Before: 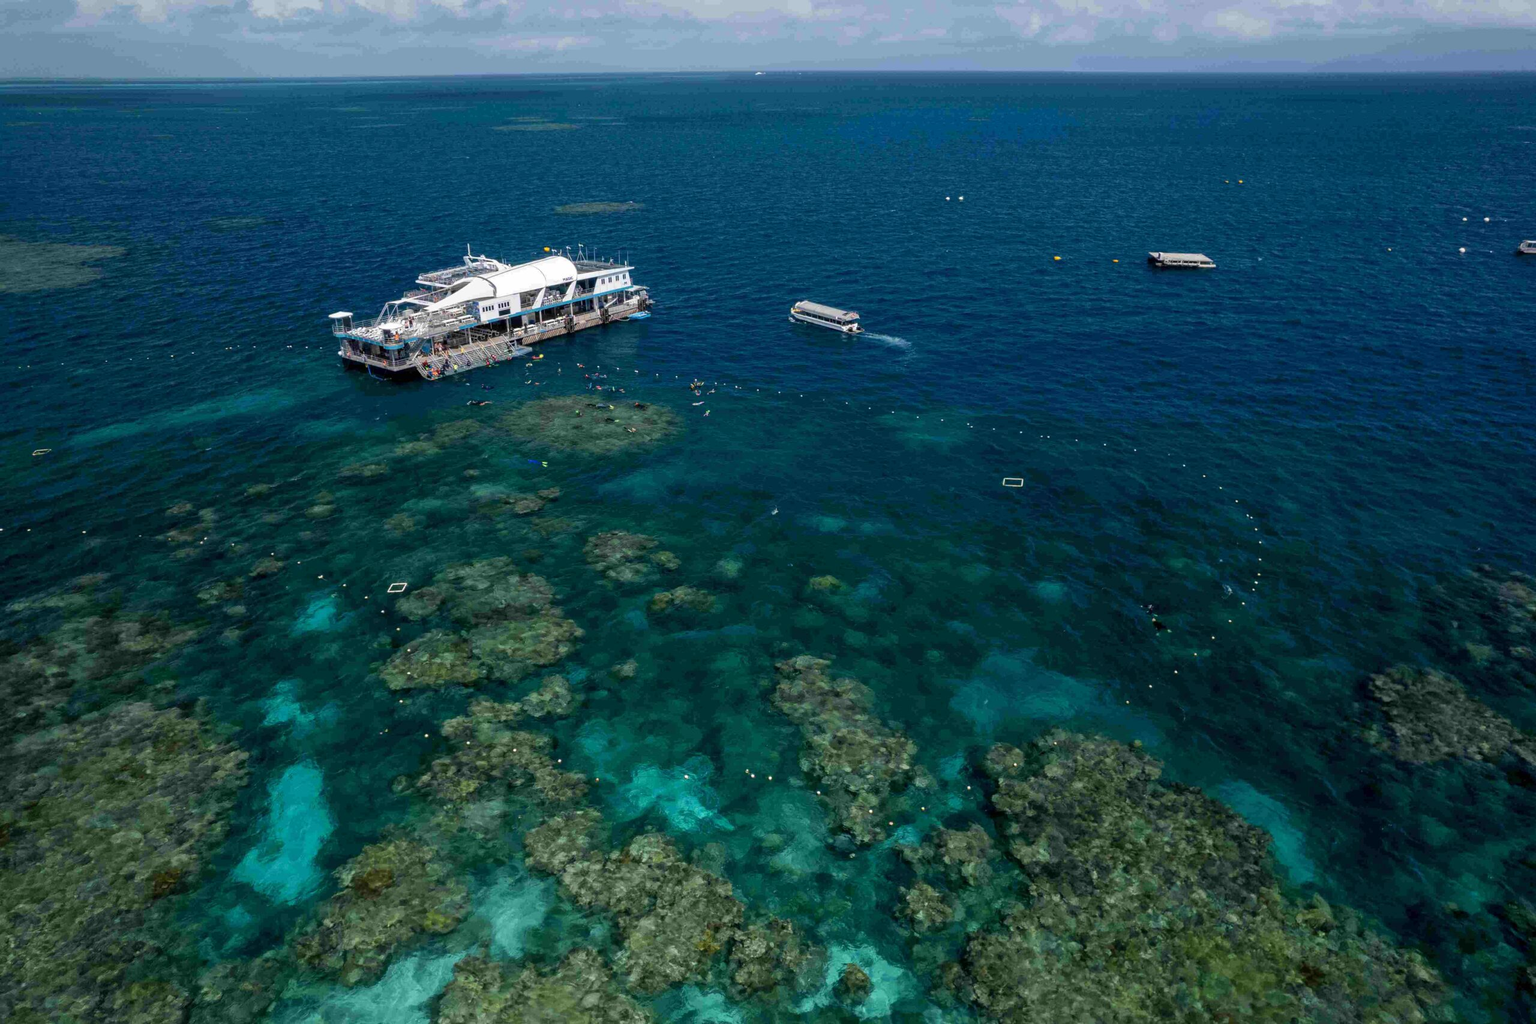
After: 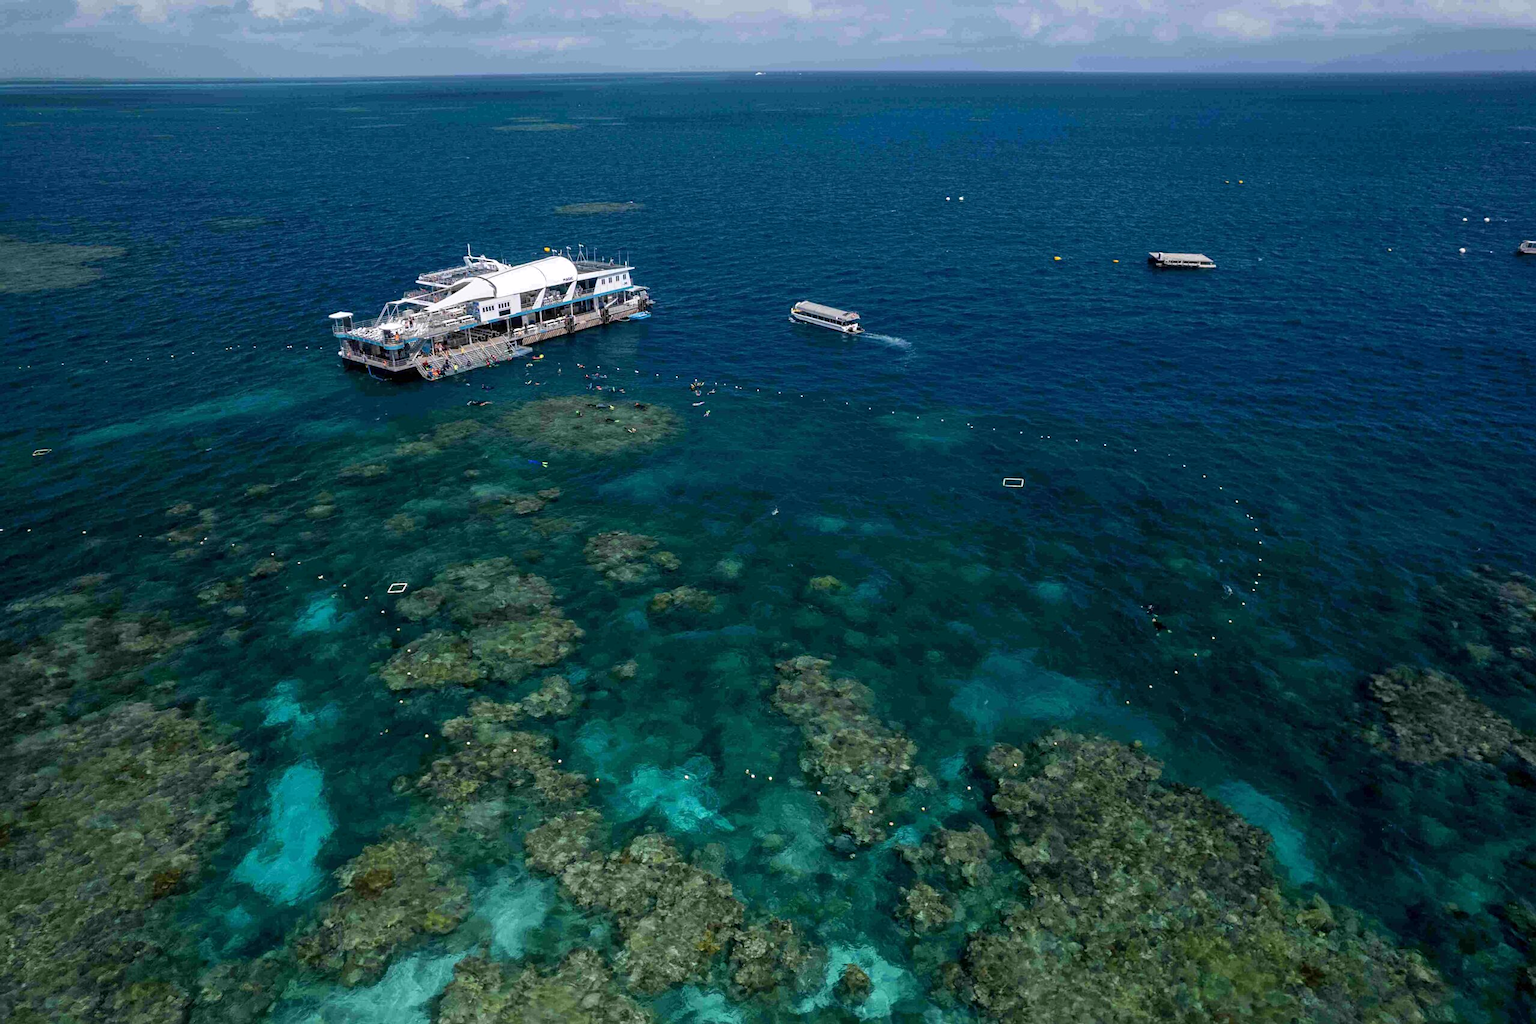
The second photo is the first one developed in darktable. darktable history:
white balance: red 1.004, blue 1.024
sharpen: amount 0.2
